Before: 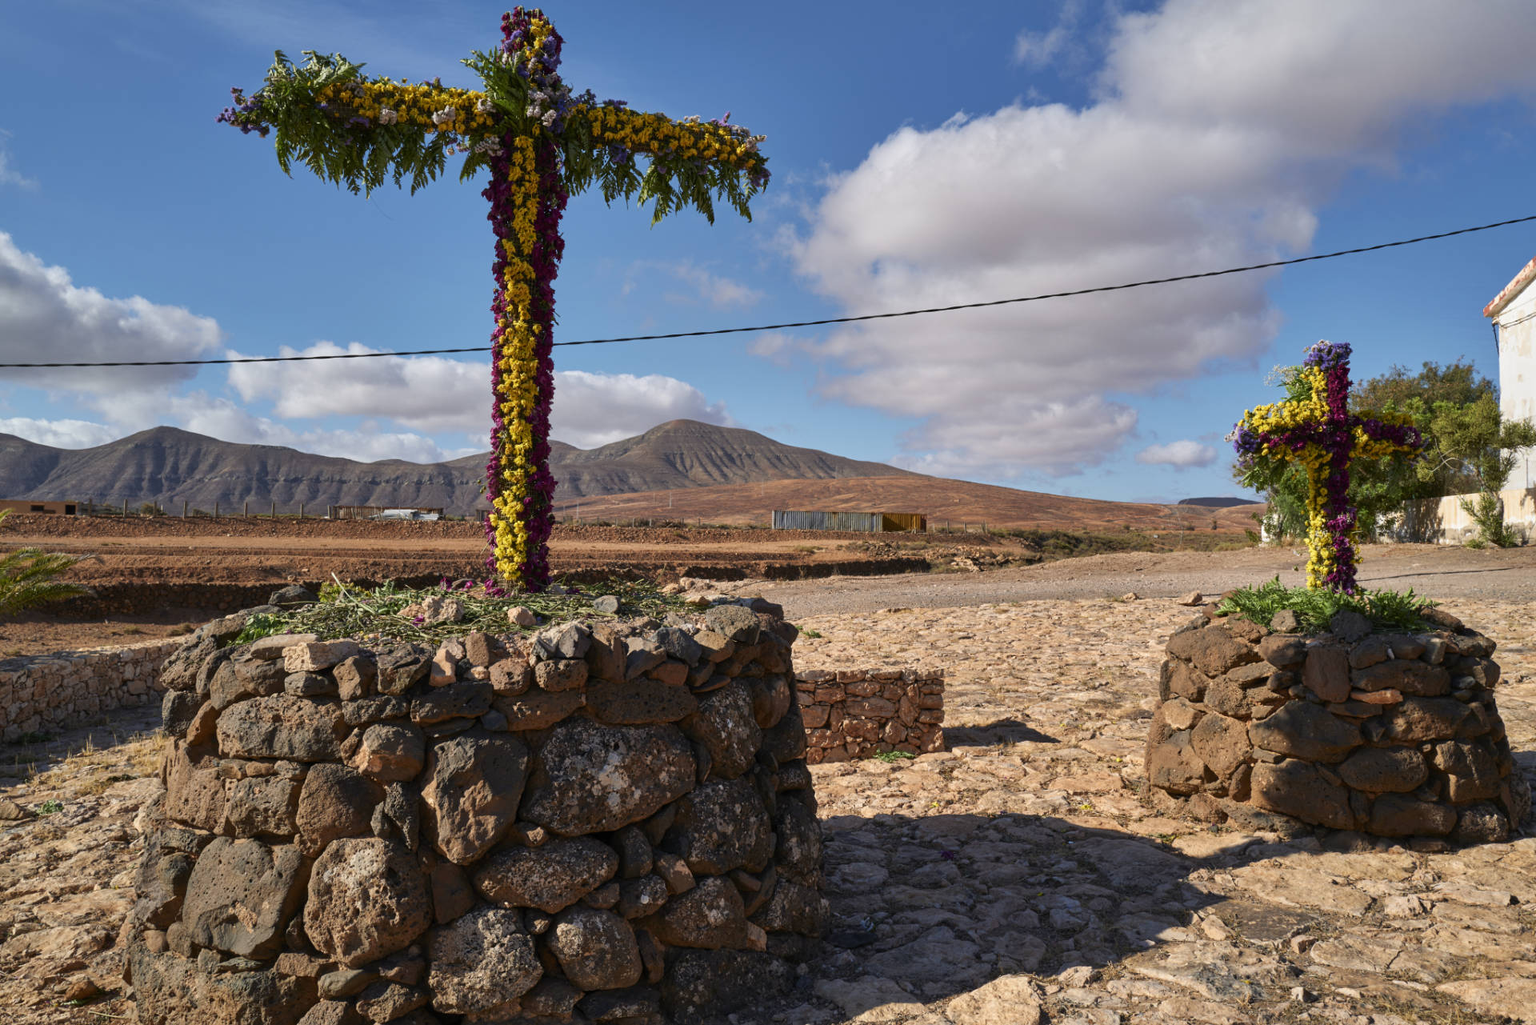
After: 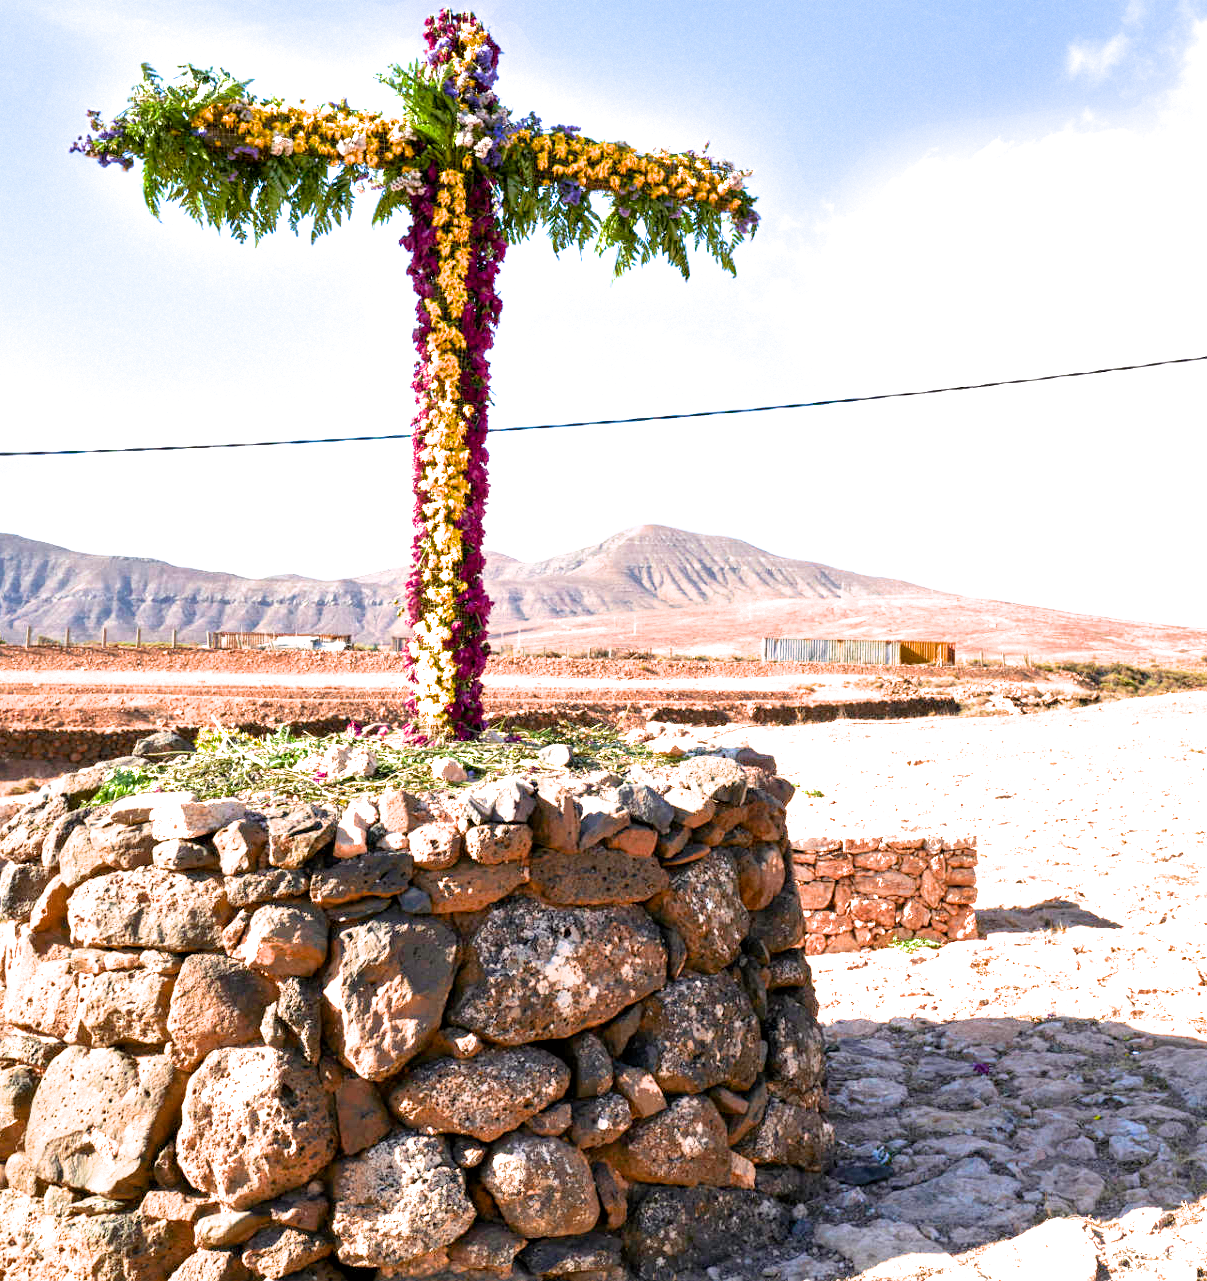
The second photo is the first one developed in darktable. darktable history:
crop: left 10.619%, right 26.498%
filmic rgb: black relative exposure -11.36 EV, white relative exposure 3.26 EV, hardness 6.75, enable highlight reconstruction true
exposure: black level correction 0.001, exposure 2.629 EV, compensate highlight preservation false
